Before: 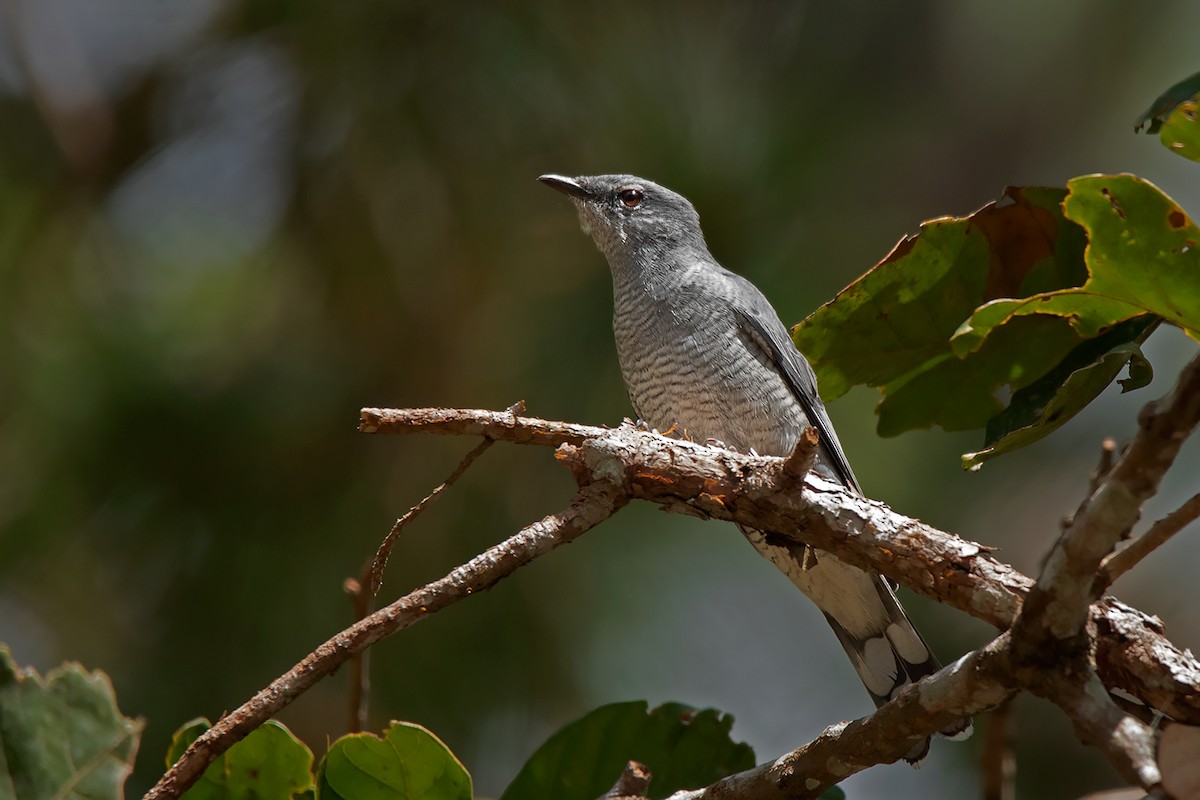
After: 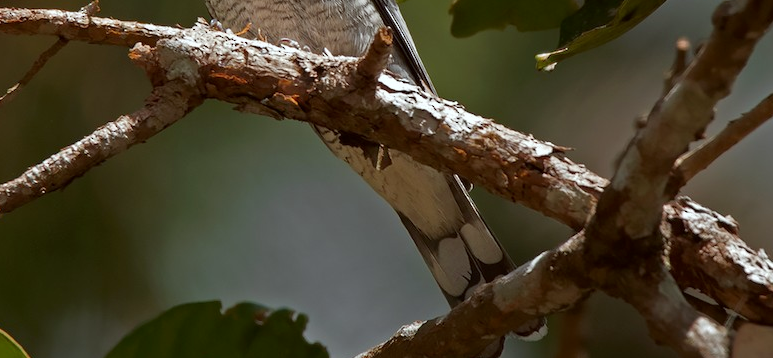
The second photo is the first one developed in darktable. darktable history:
crop and rotate: left 35.509%, top 50.238%, bottom 4.934%
color correction: highlights a* -2.73, highlights b* -2.09, shadows a* 2.41, shadows b* 2.73
